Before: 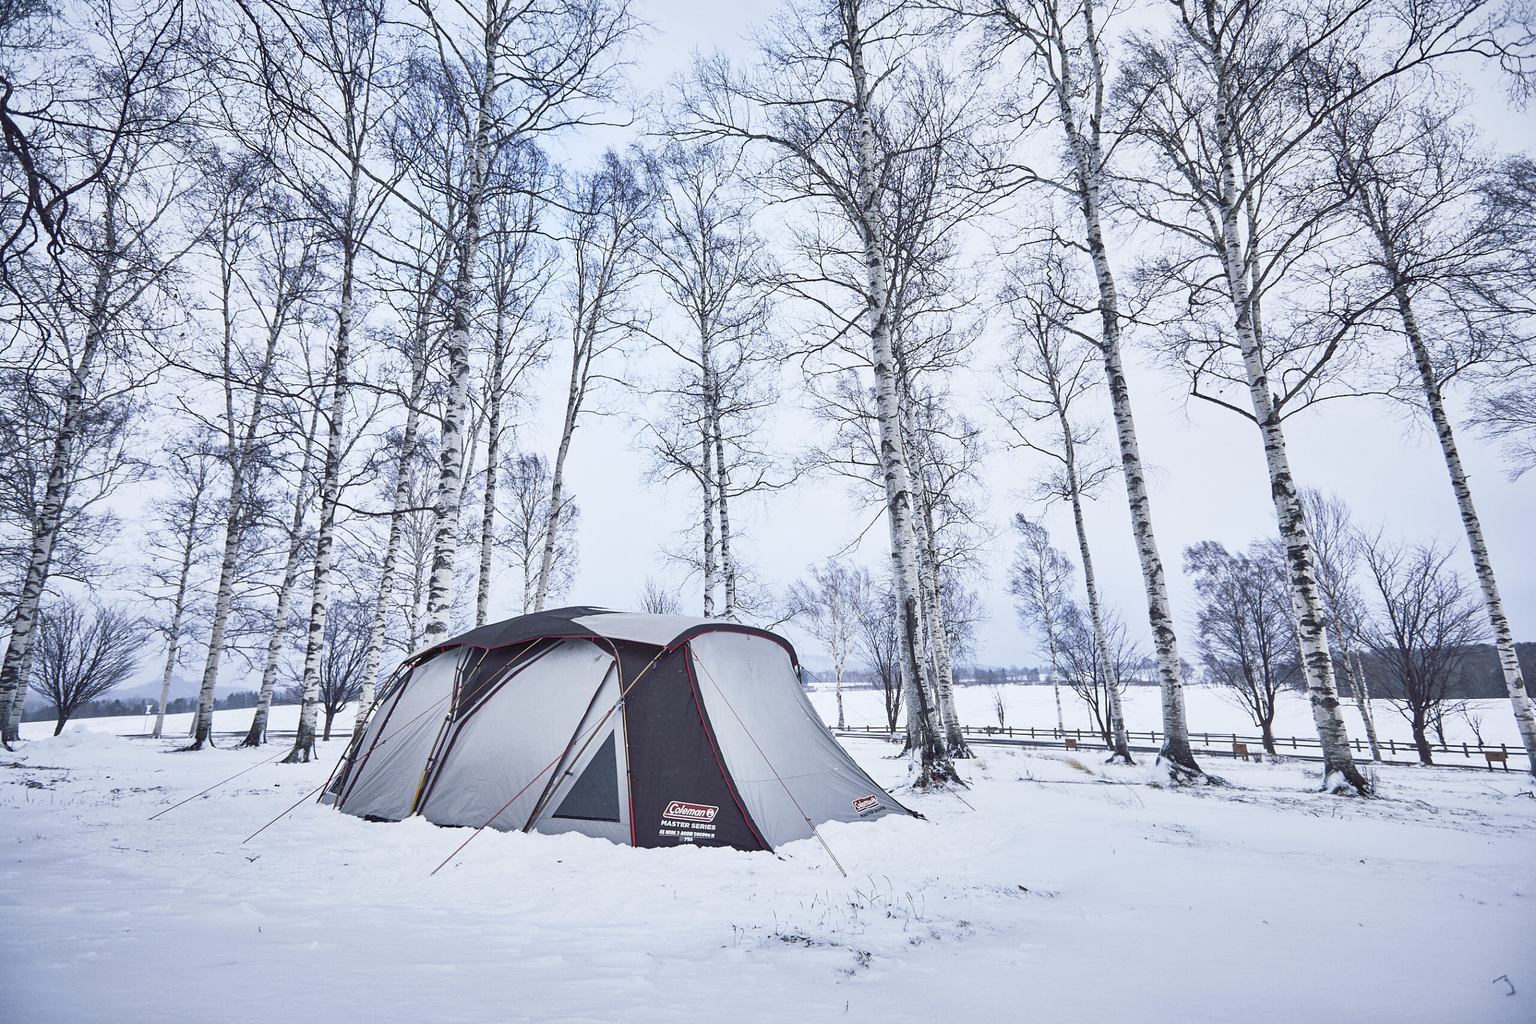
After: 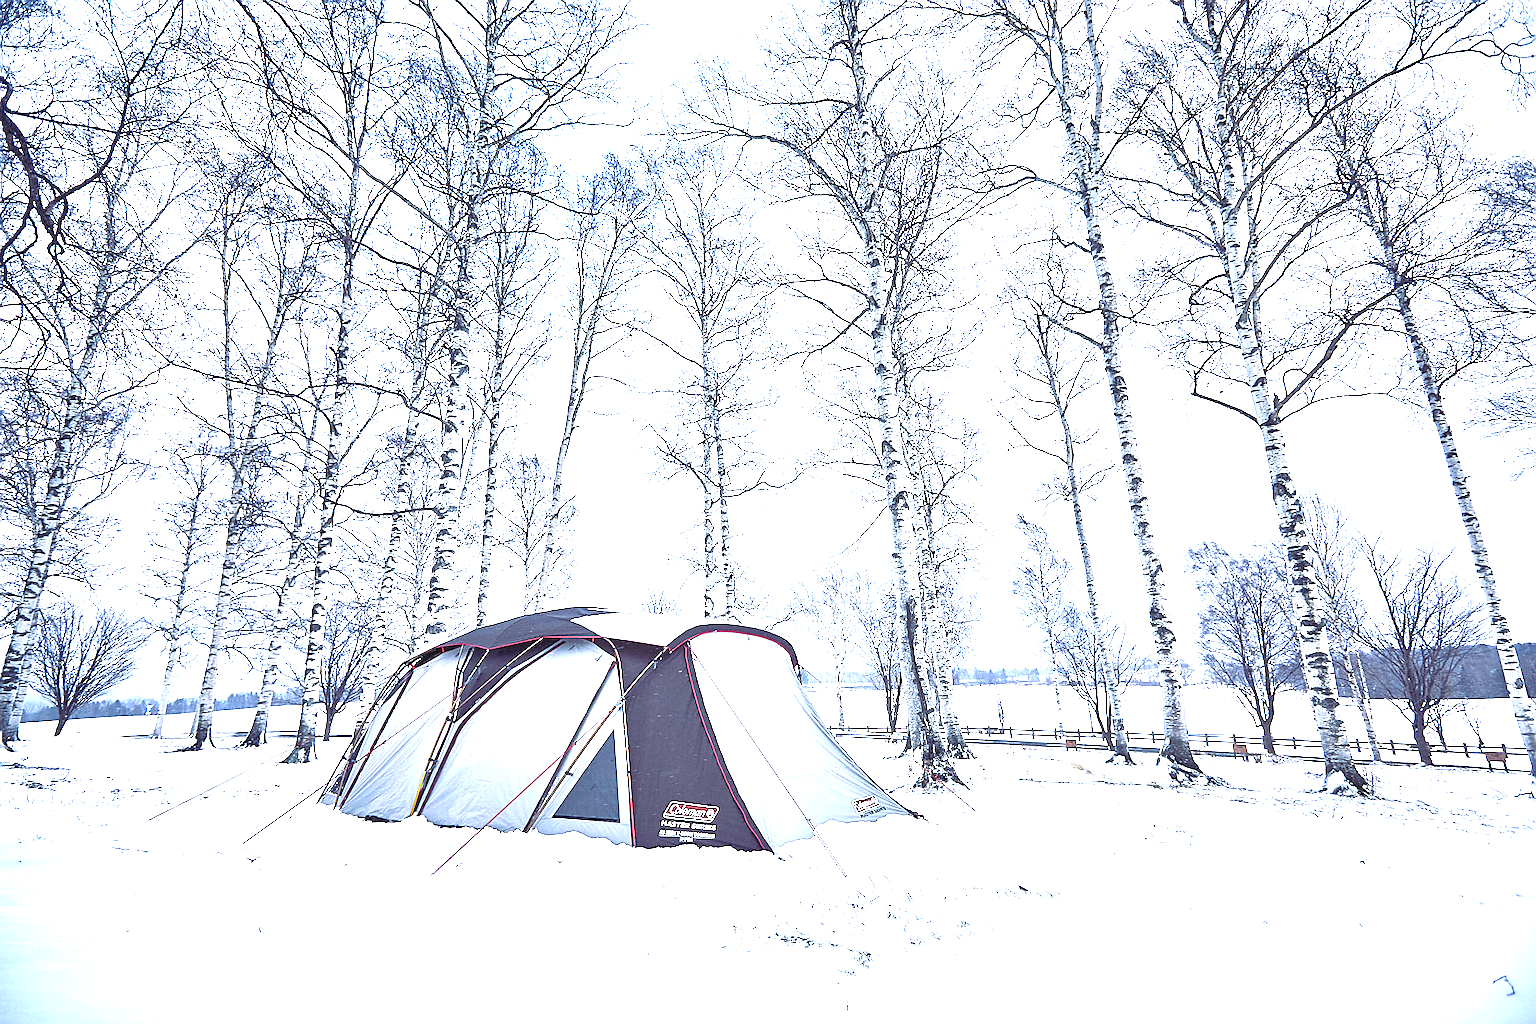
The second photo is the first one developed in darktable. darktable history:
exposure: black level correction 0, exposure 1.5 EV, compensate highlight preservation false
white balance: red 0.984, blue 1.059
sharpen: radius 1.4, amount 1.25, threshold 0.7
